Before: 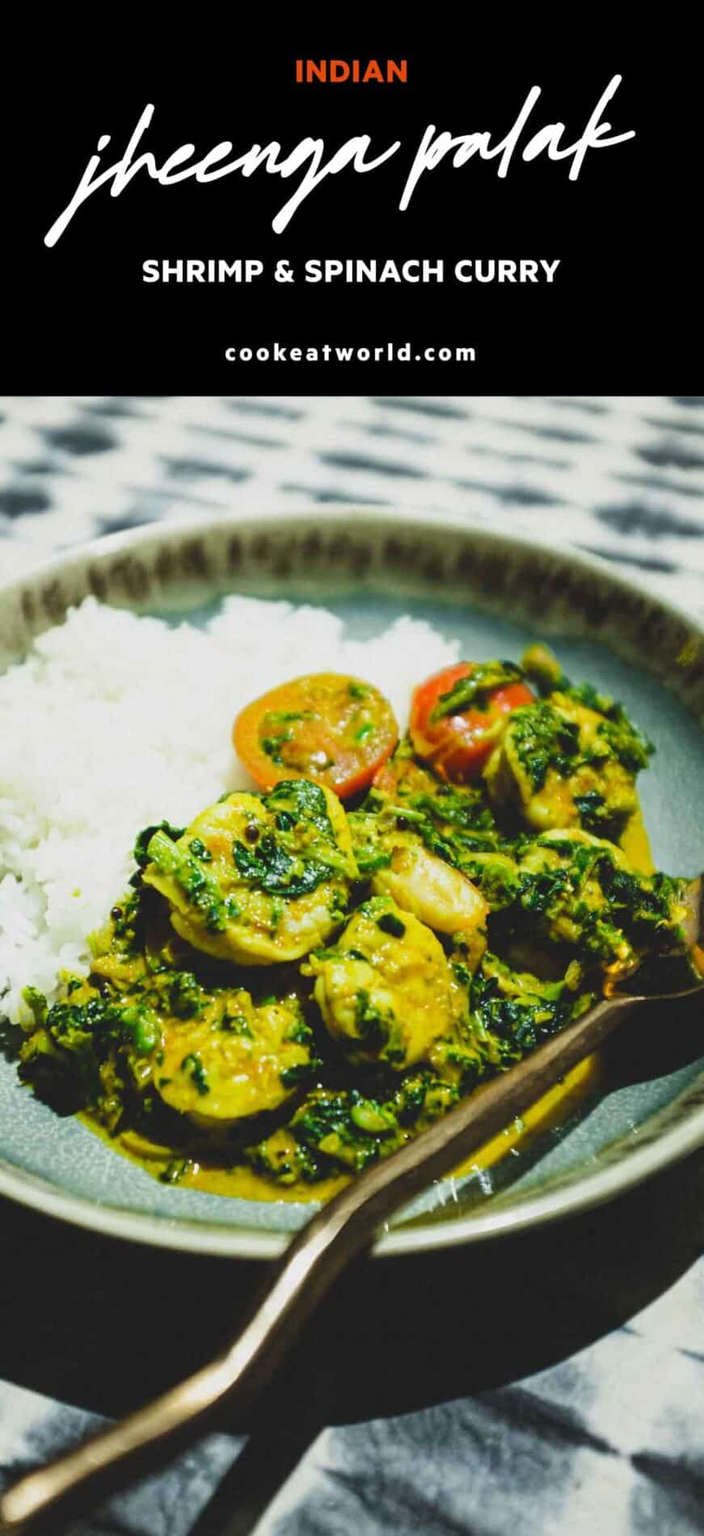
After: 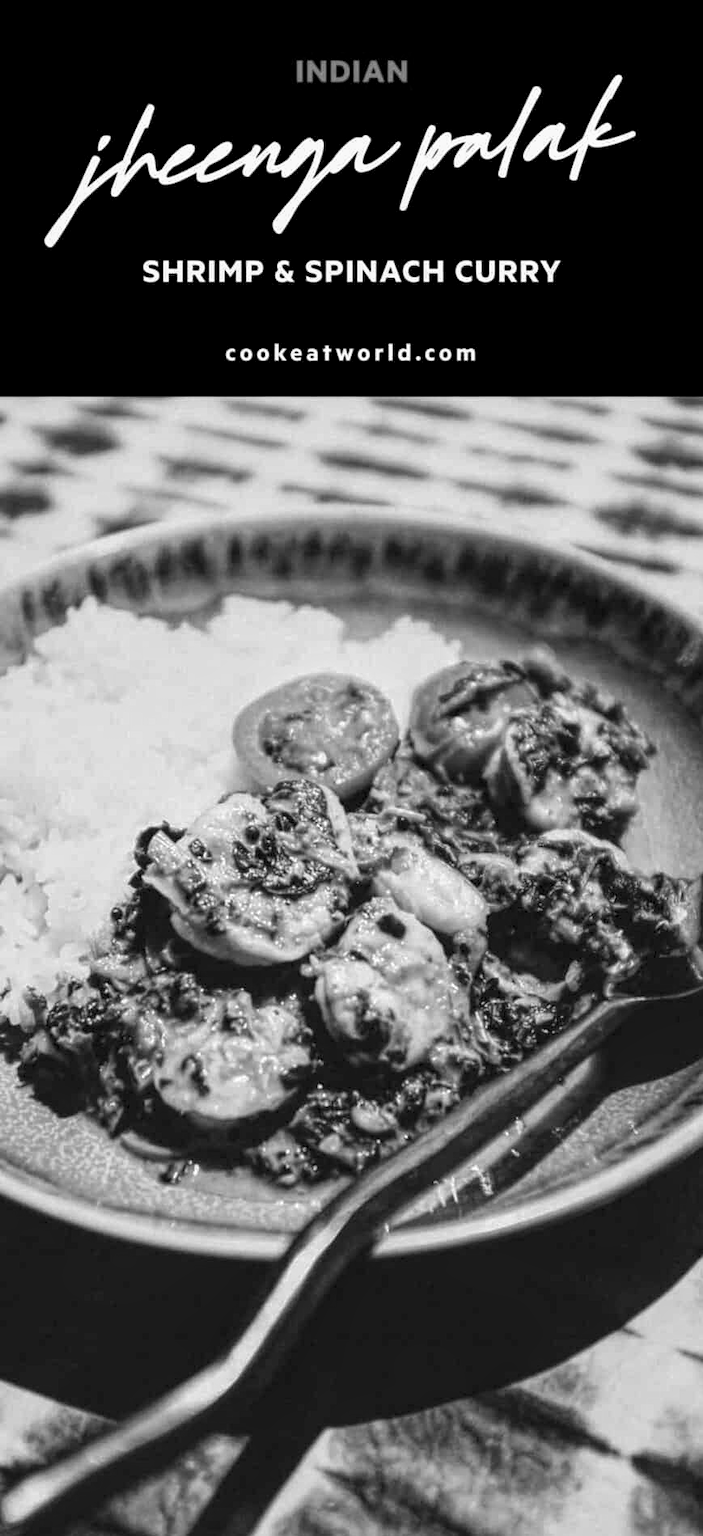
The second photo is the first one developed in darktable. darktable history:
monochrome: a -74.22, b 78.2
local contrast: highlights 100%, shadows 100%, detail 200%, midtone range 0.2
